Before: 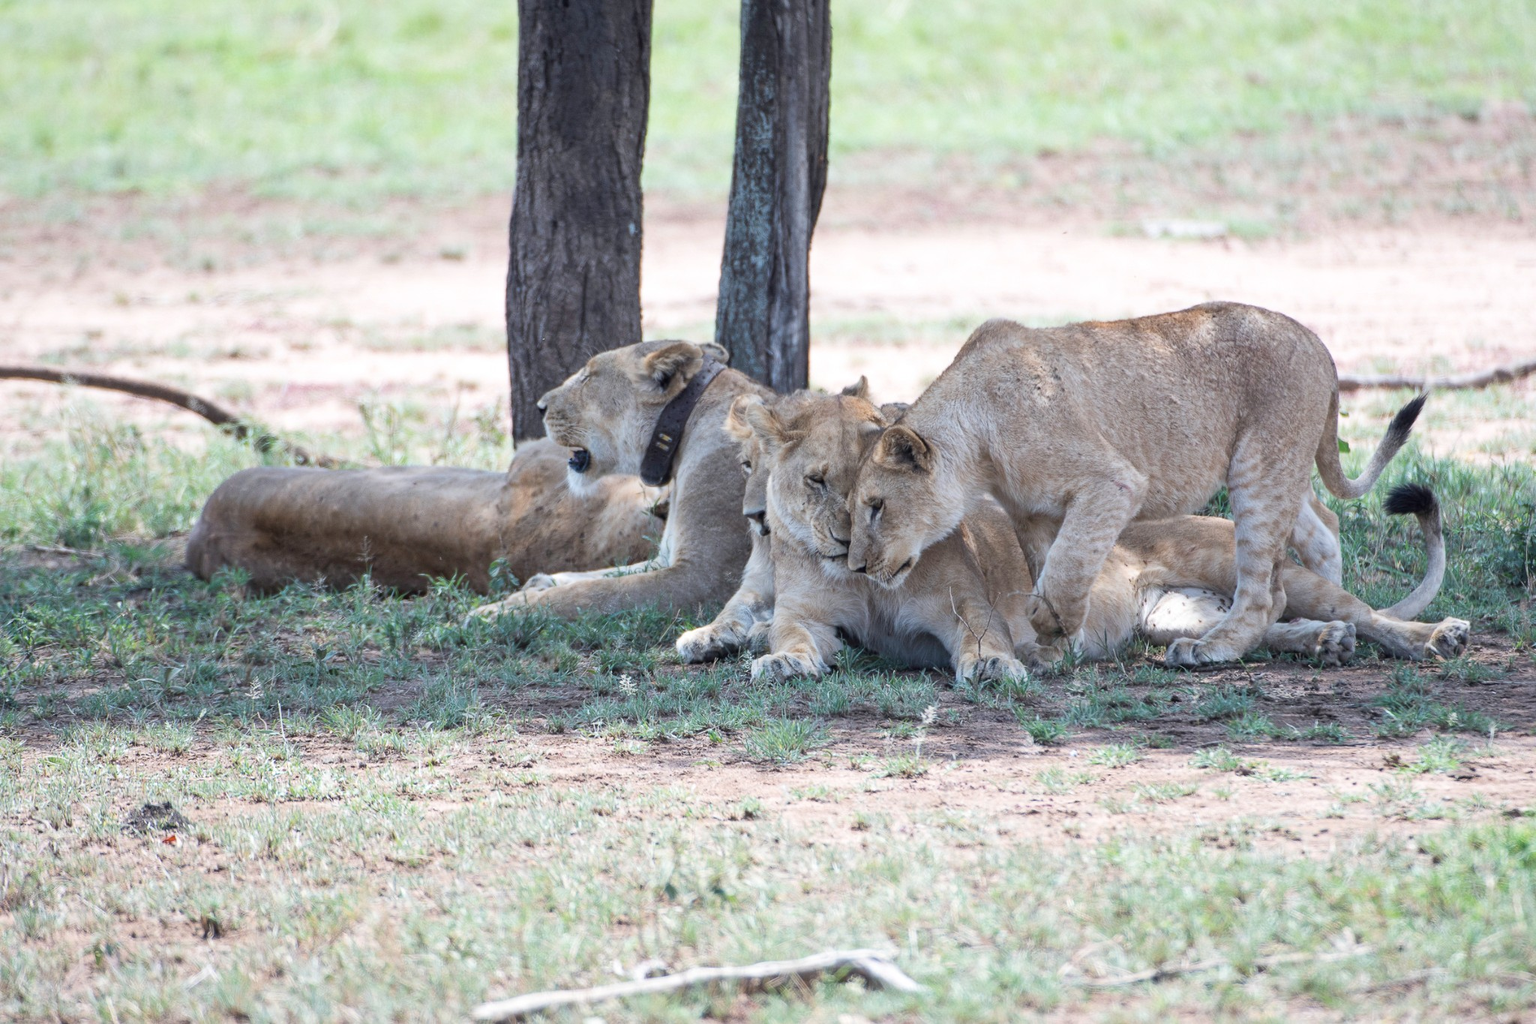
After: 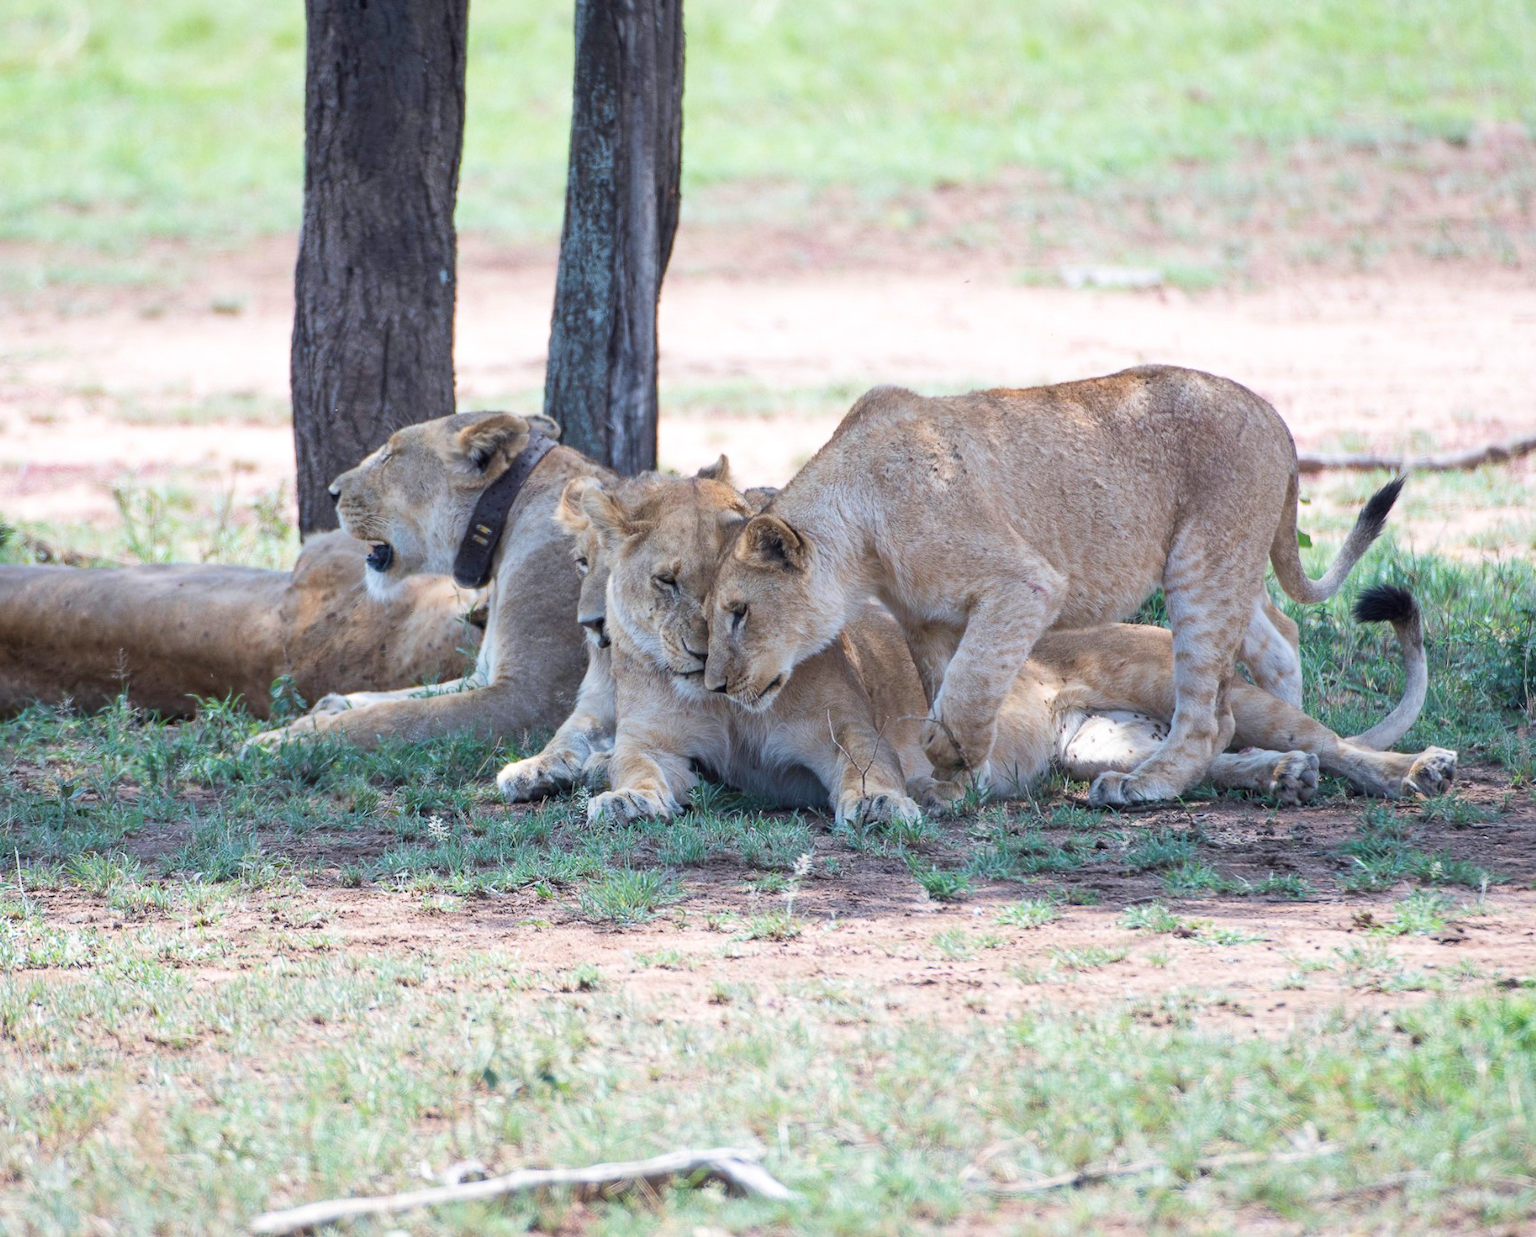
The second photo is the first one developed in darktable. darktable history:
crop: left 17.314%, bottom 0.051%
velvia: strength 26.35%
